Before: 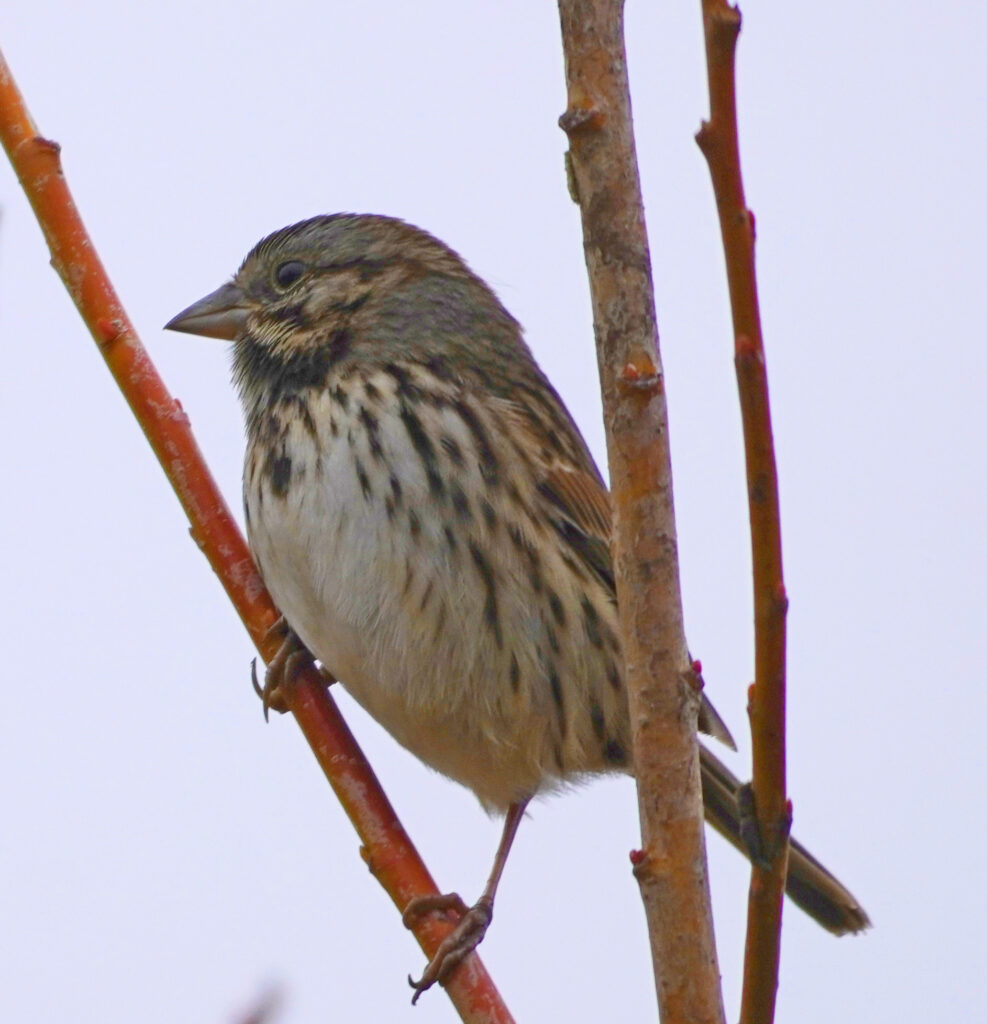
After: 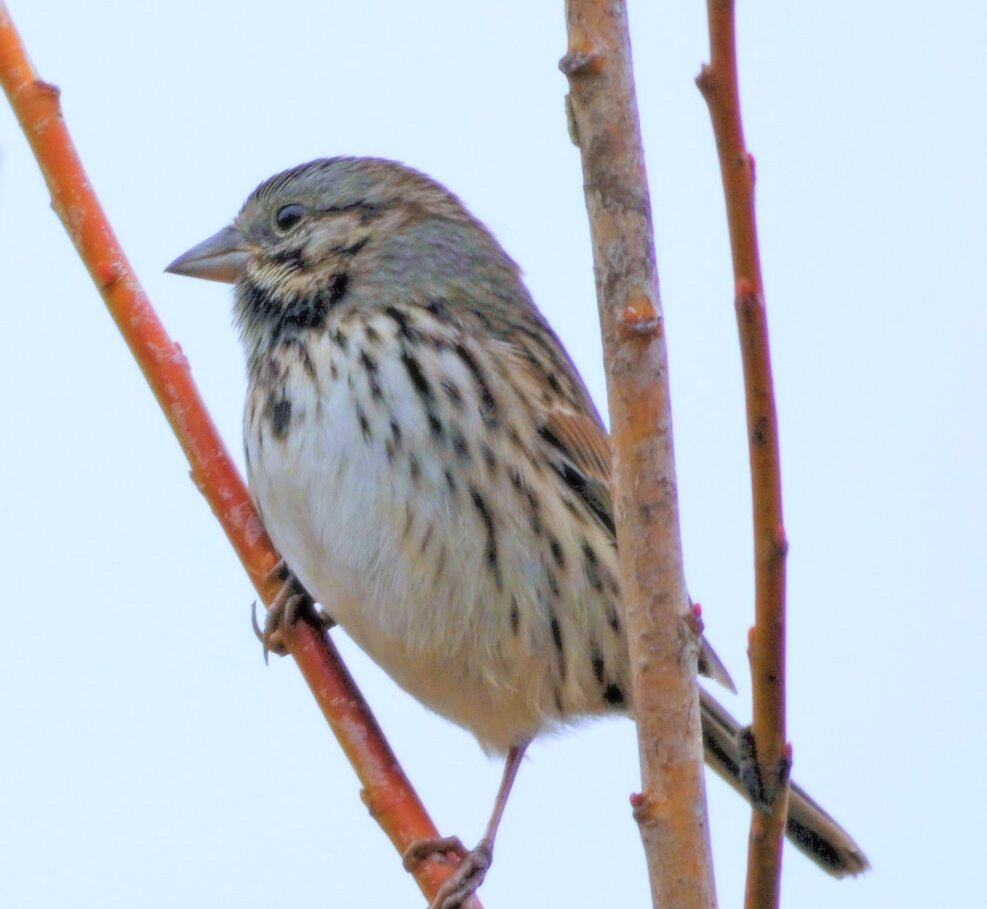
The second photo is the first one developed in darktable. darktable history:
crop and rotate: top 5.609%, bottom 5.609%
color calibration: x 0.38, y 0.39, temperature 4086.04 K
soften: size 19.52%, mix 20.32%
rgb levels: levels [[0.027, 0.429, 0.996], [0, 0.5, 1], [0, 0.5, 1]]
